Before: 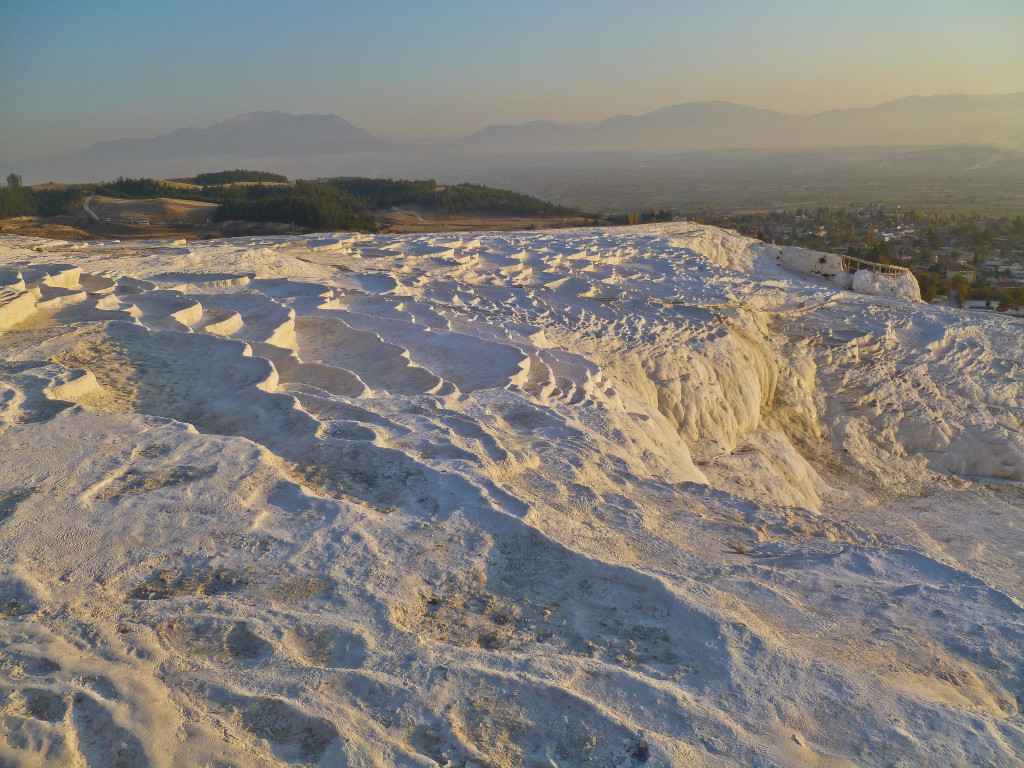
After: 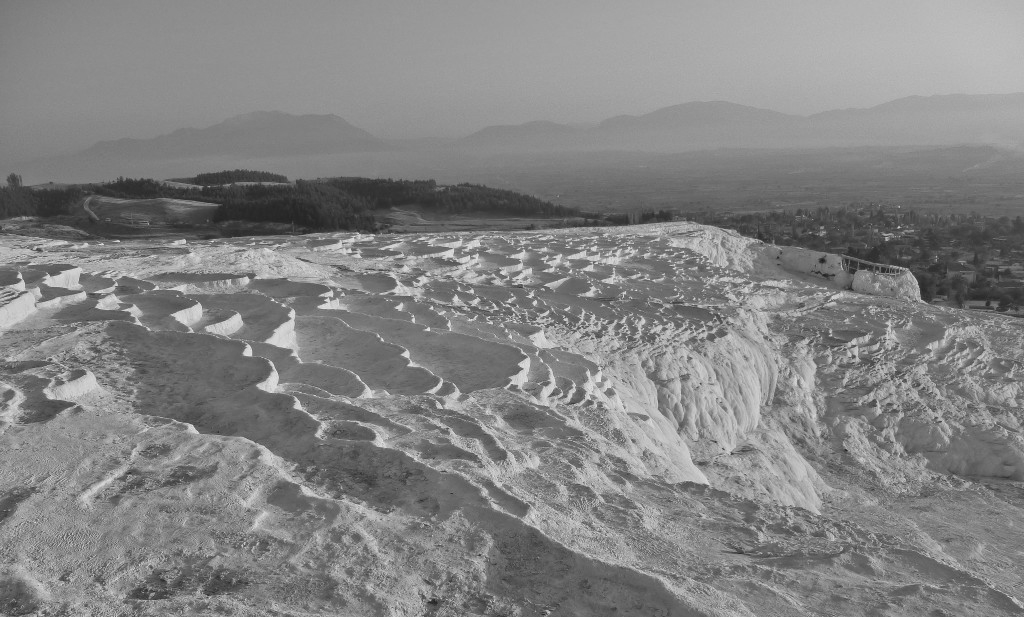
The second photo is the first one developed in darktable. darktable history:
color calibration: output gray [0.25, 0.35, 0.4, 0], x 0.383, y 0.372, temperature 3905.17 K
crop: bottom 19.644%
white balance: red 1.467, blue 0.684
